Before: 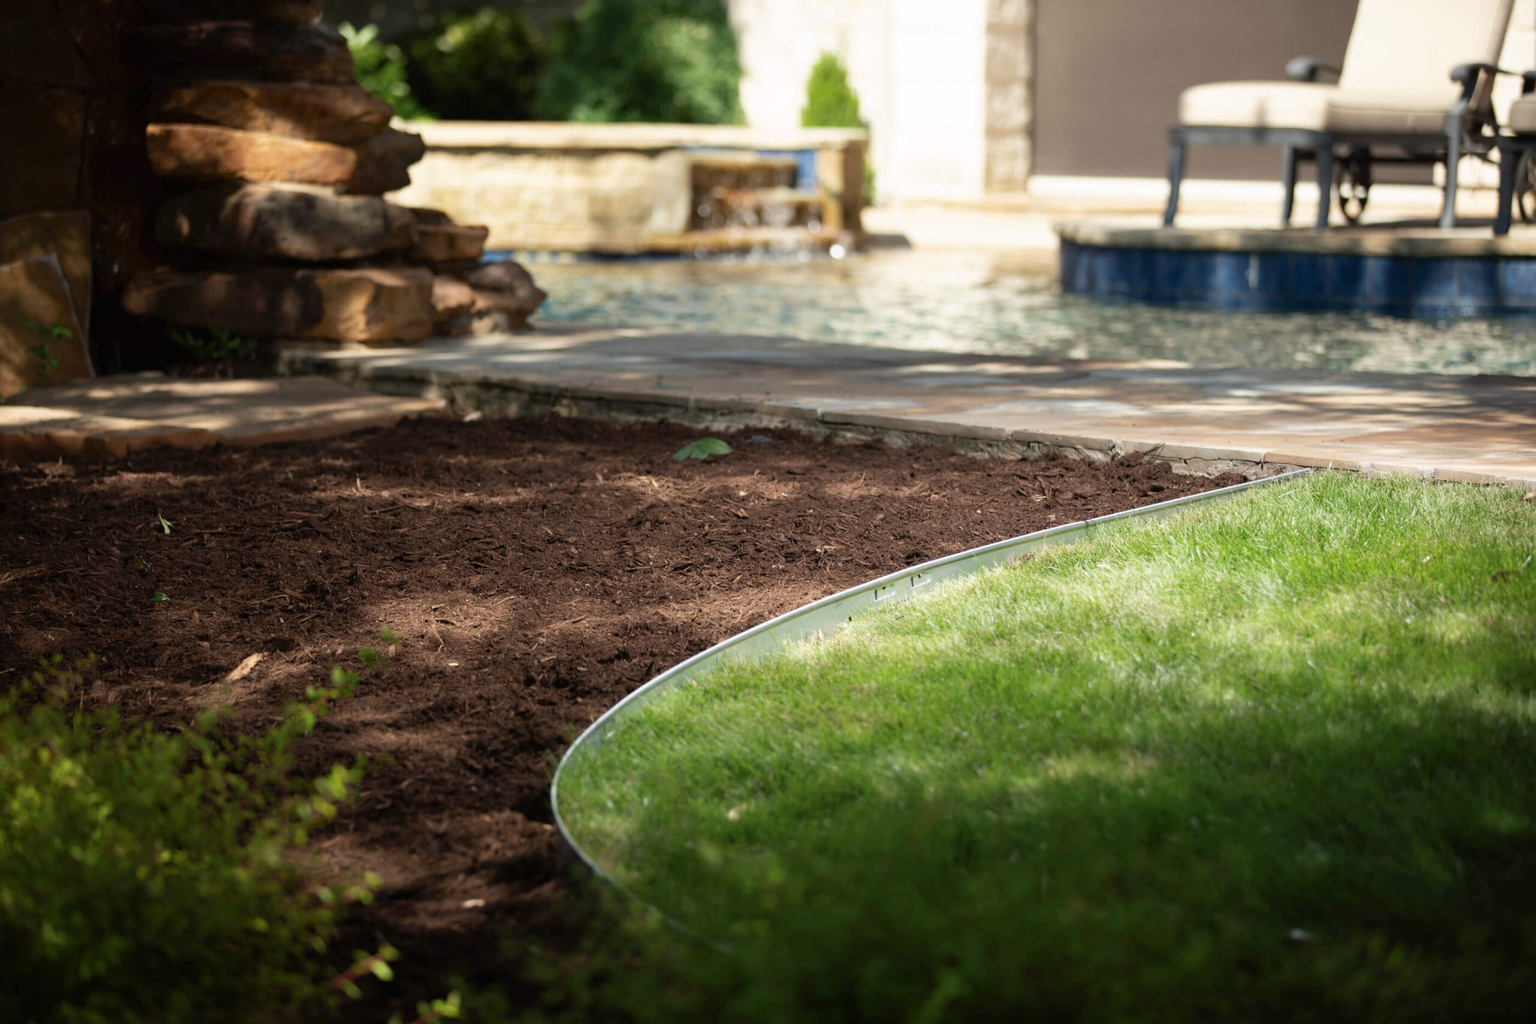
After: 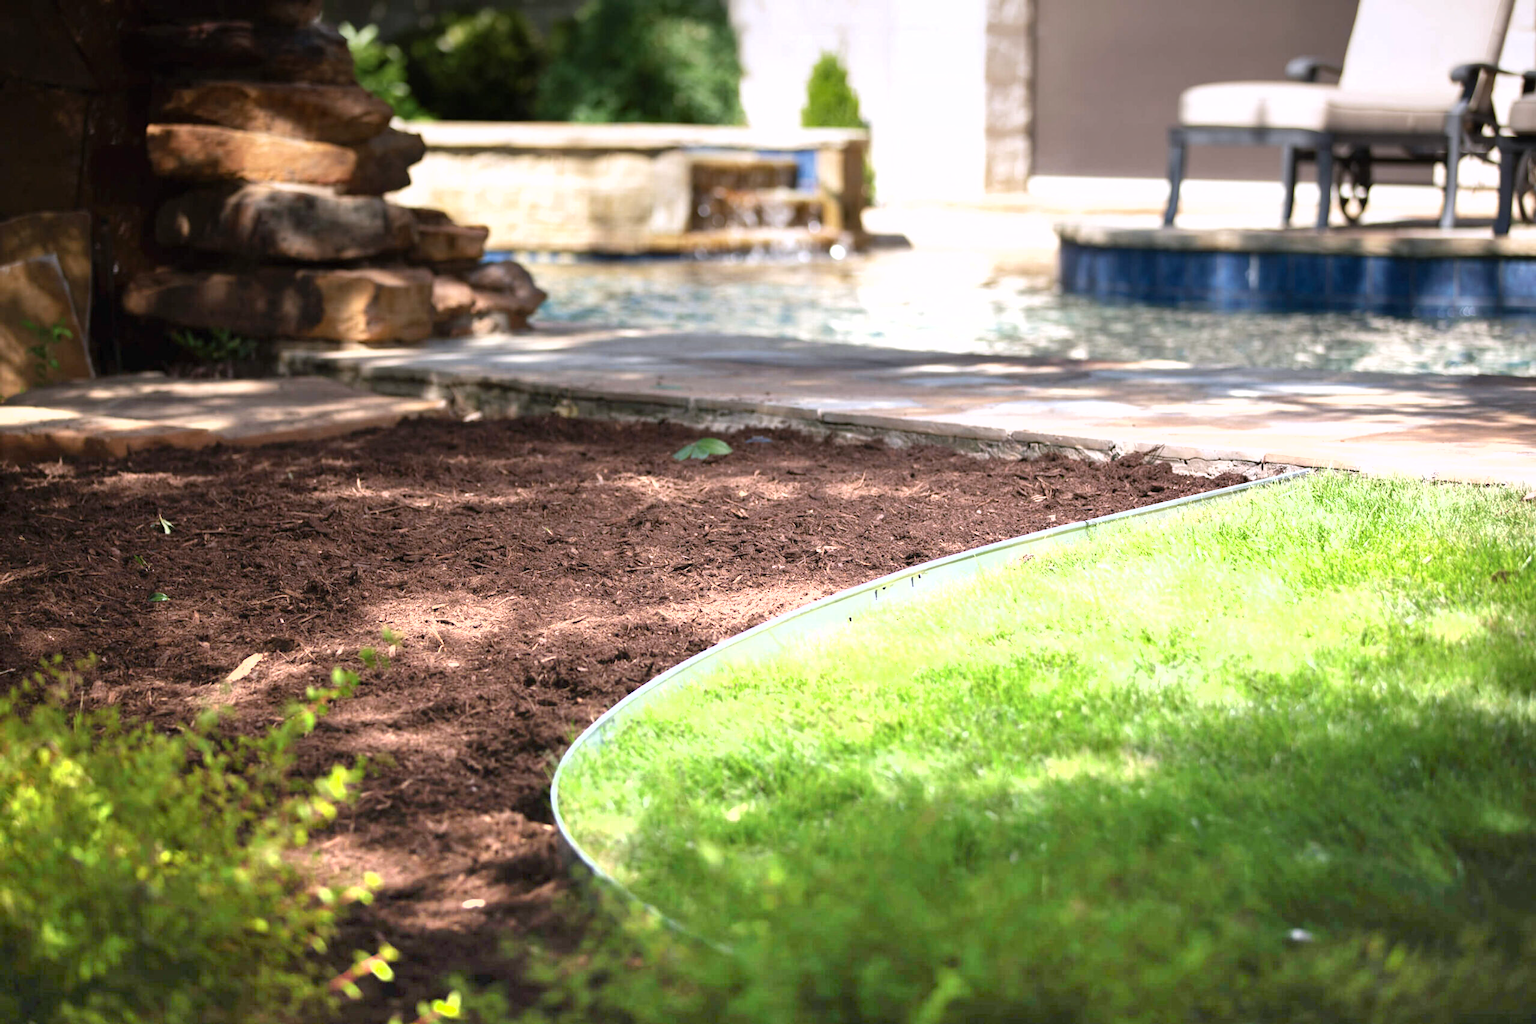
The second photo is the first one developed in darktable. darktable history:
graduated density: density -3.9 EV
white balance: red 1.004, blue 1.096
shadows and highlights: shadows 29.32, highlights -29.32, low approximation 0.01, soften with gaussian
